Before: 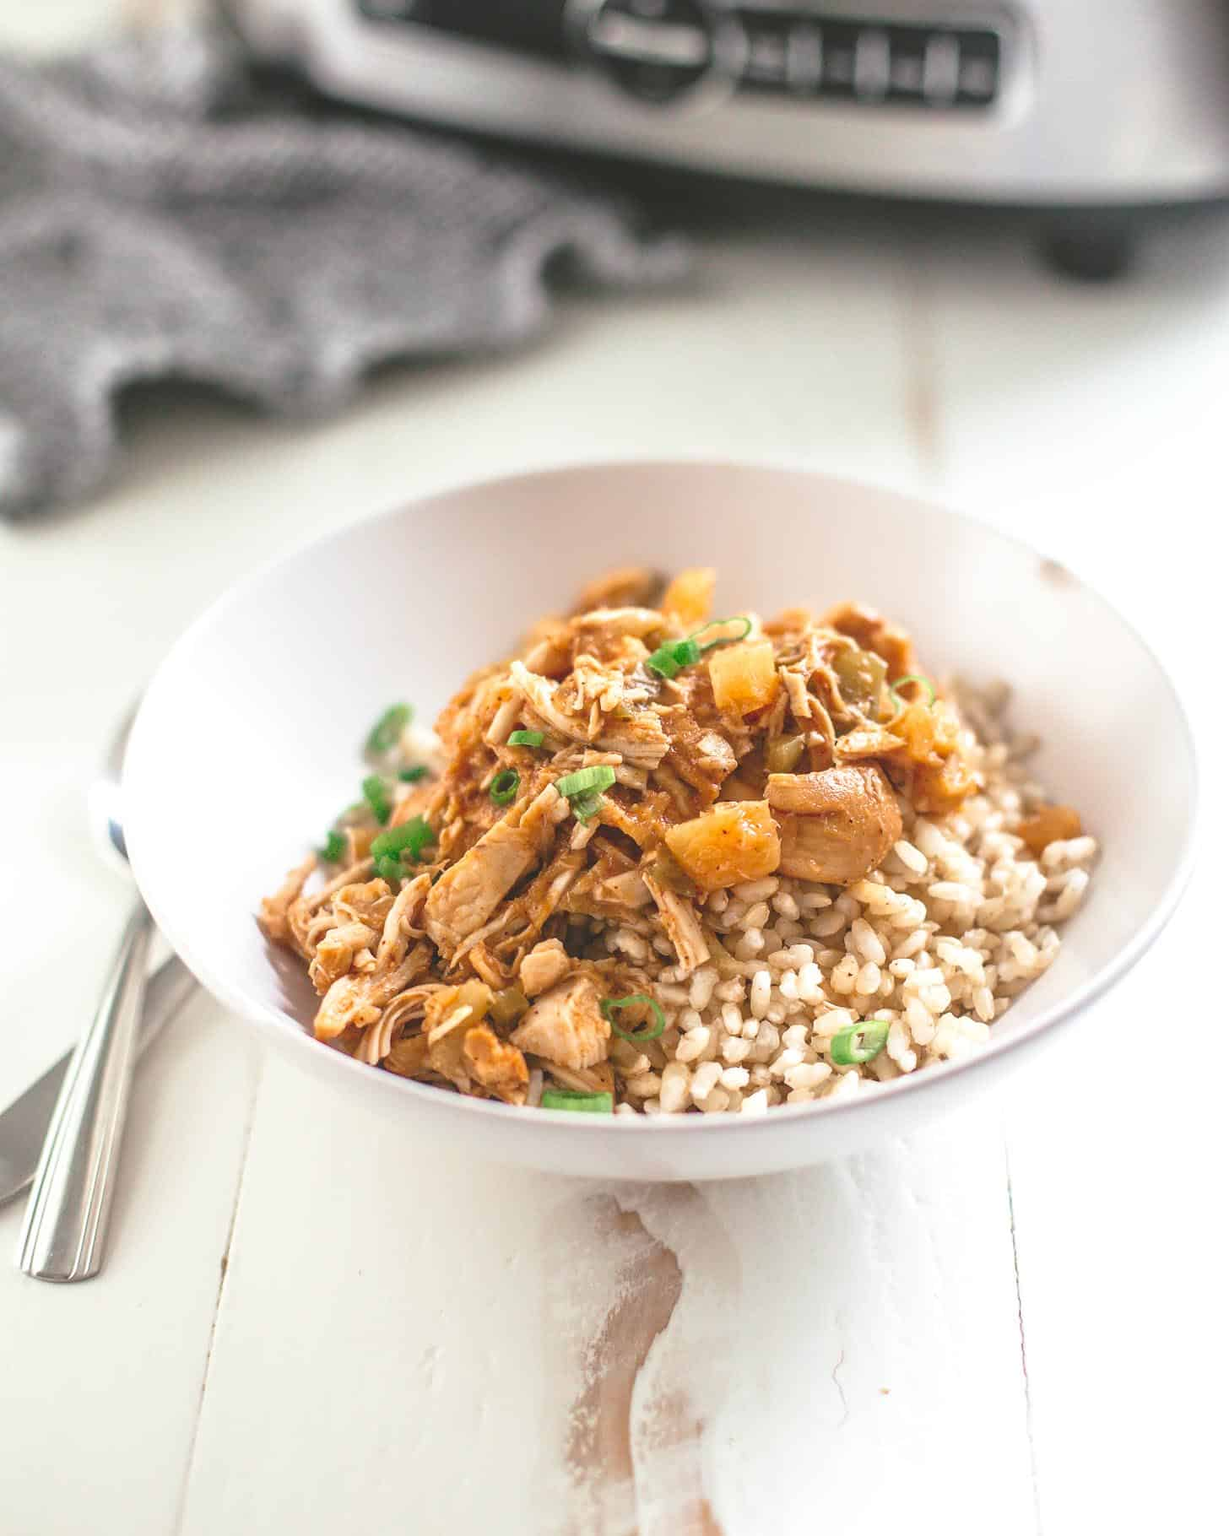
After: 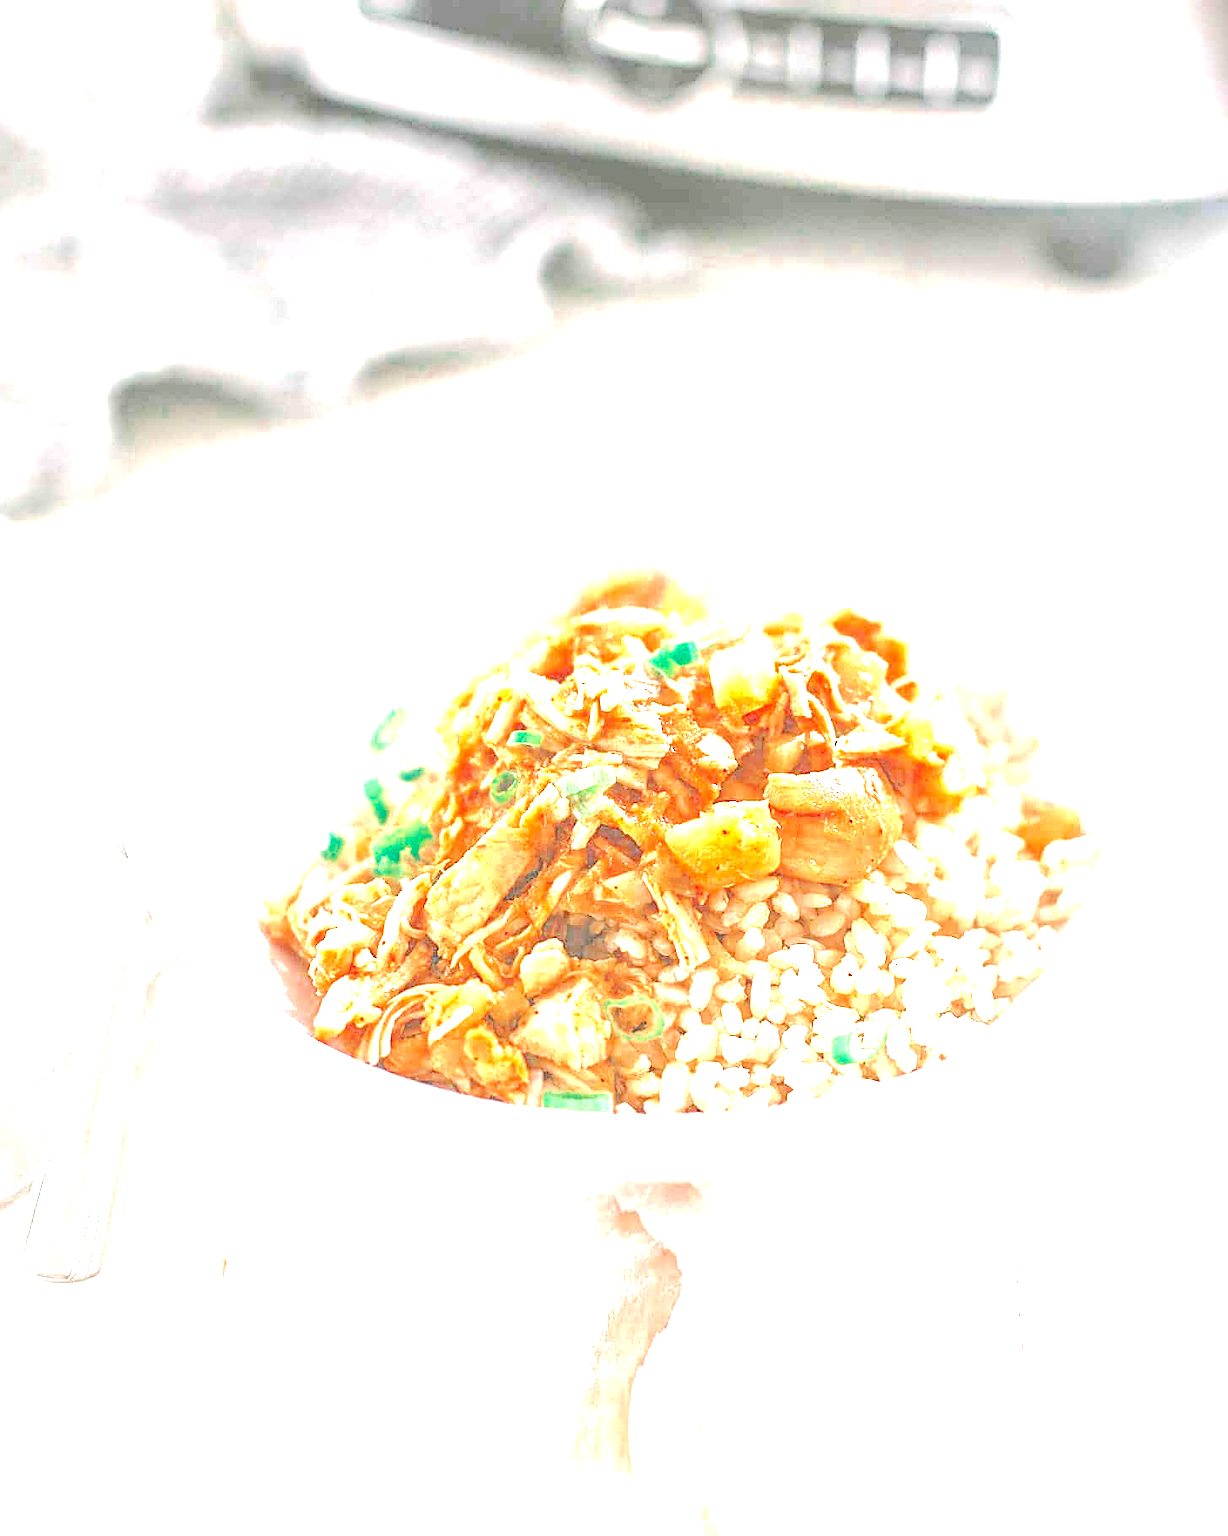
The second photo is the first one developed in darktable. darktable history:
exposure: exposure 2.055 EV, compensate highlight preservation false
tone equalizer: -7 EV 0.15 EV, -6 EV 0.624 EV, -5 EV 1.19 EV, -4 EV 1.3 EV, -3 EV 1.17 EV, -2 EV 0.6 EV, -1 EV 0.151 EV, edges refinement/feathering 500, mask exposure compensation -1.57 EV, preserve details no
contrast brightness saturation: contrast 0.026, brightness -0.038
sharpen: on, module defaults
color zones: curves: ch0 [(0, 0.5) (0.125, 0.4) (0.25, 0.5) (0.375, 0.4) (0.5, 0.4) (0.625, 0.6) (0.75, 0.6) (0.875, 0.5)]; ch1 [(0, 0.4) (0.125, 0.5) (0.25, 0.4) (0.375, 0.4) (0.5, 0.4) (0.625, 0.4) (0.75, 0.5) (0.875, 0.4)]; ch2 [(0, 0.6) (0.125, 0.5) (0.25, 0.5) (0.375, 0.6) (0.5, 0.6) (0.625, 0.5) (0.75, 0.5) (0.875, 0.5)]
